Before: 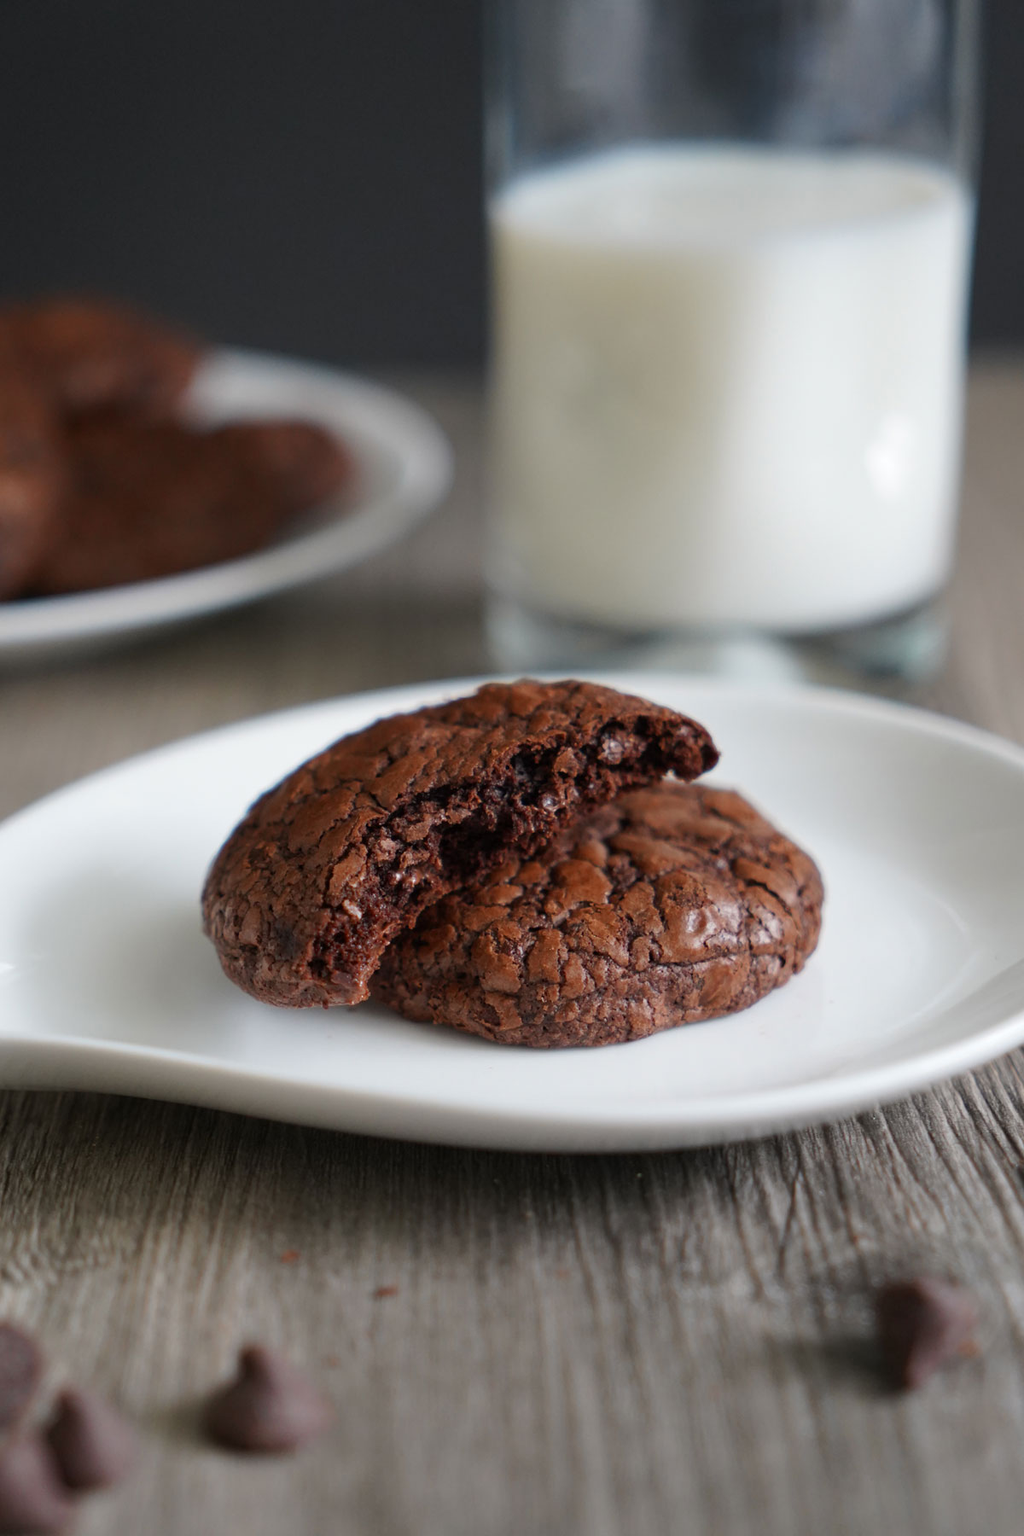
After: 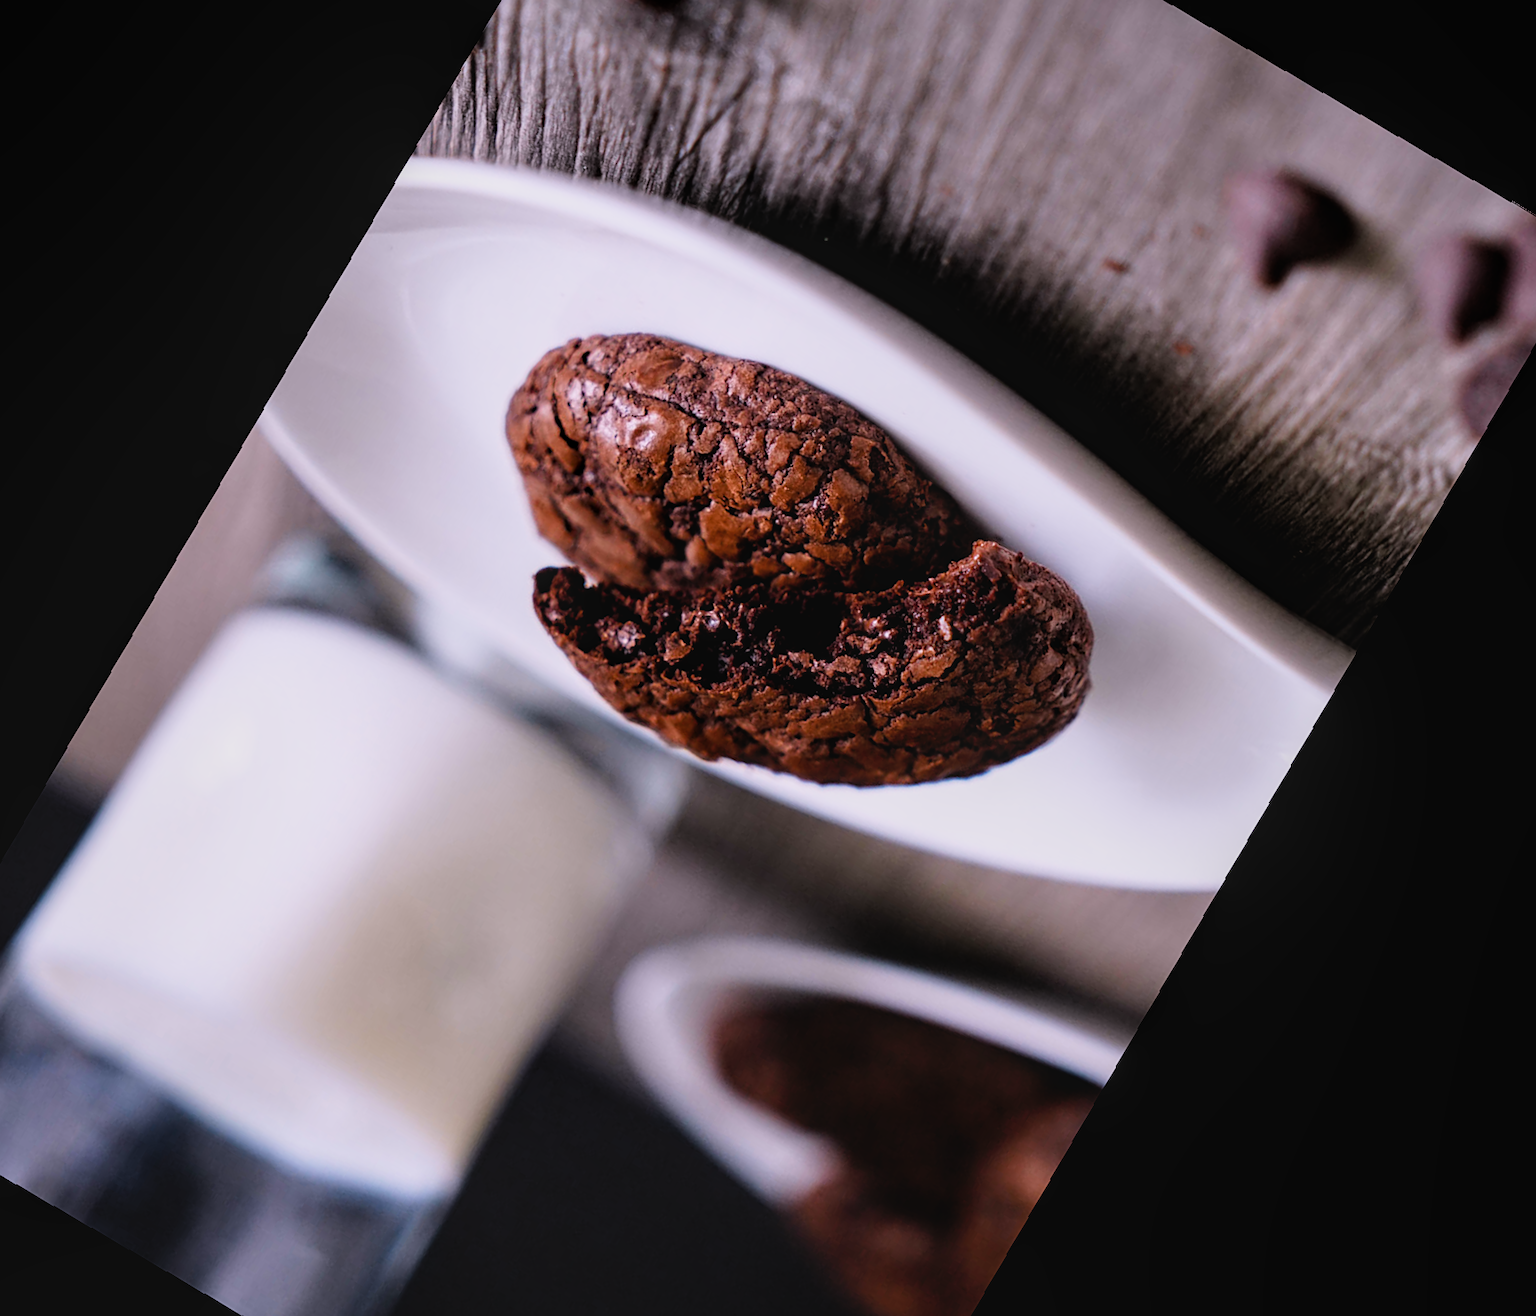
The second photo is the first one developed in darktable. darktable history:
crop and rotate: angle 148.68°, left 9.111%, top 15.603%, right 4.588%, bottom 17.041%
local contrast: detail 110%
filmic rgb: black relative exposure -5 EV, white relative exposure 3.2 EV, hardness 3.42, contrast 1.2, highlights saturation mix -30%
rotate and perspective: rotation -1.17°, automatic cropping off
color balance rgb: shadows lift › luminance -20%, power › hue 72.24°, highlights gain › luminance 15%, global offset › hue 171.6°, perceptual saturation grading › highlights -15%, perceptual saturation grading › shadows 25%, global vibrance 35%, contrast 10%
sharpen: amount 0.2
white balance: red 1.066, blue 1.119
